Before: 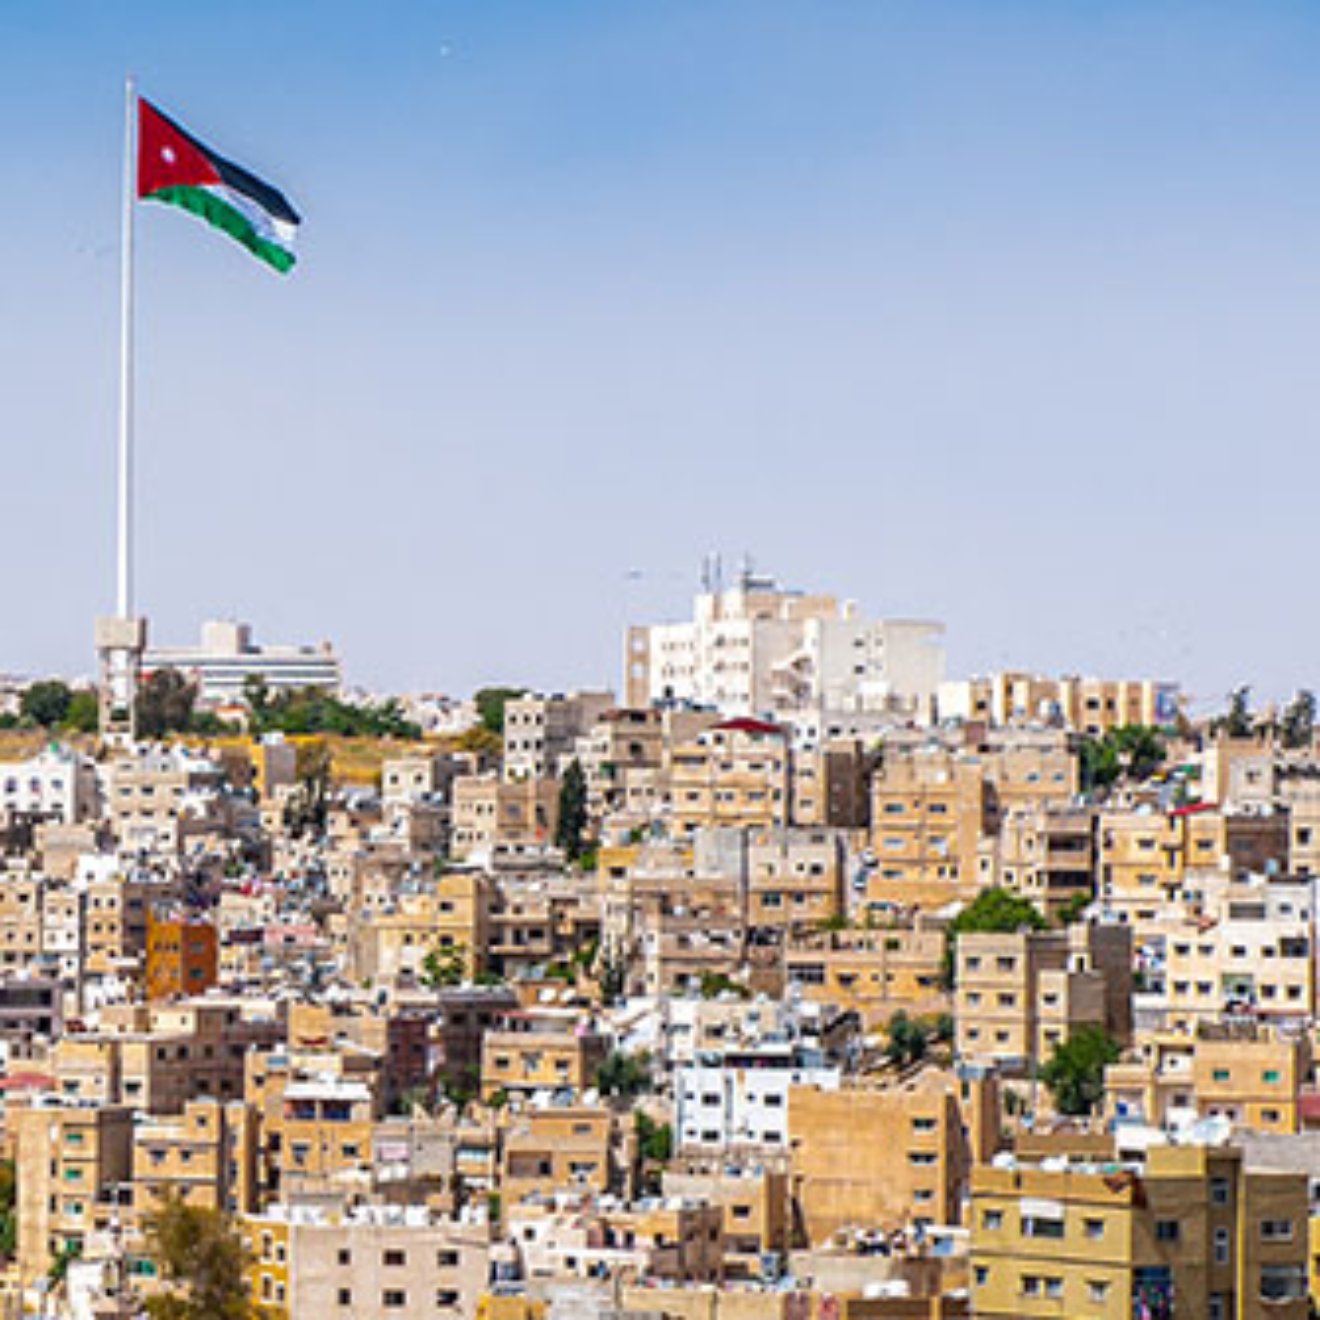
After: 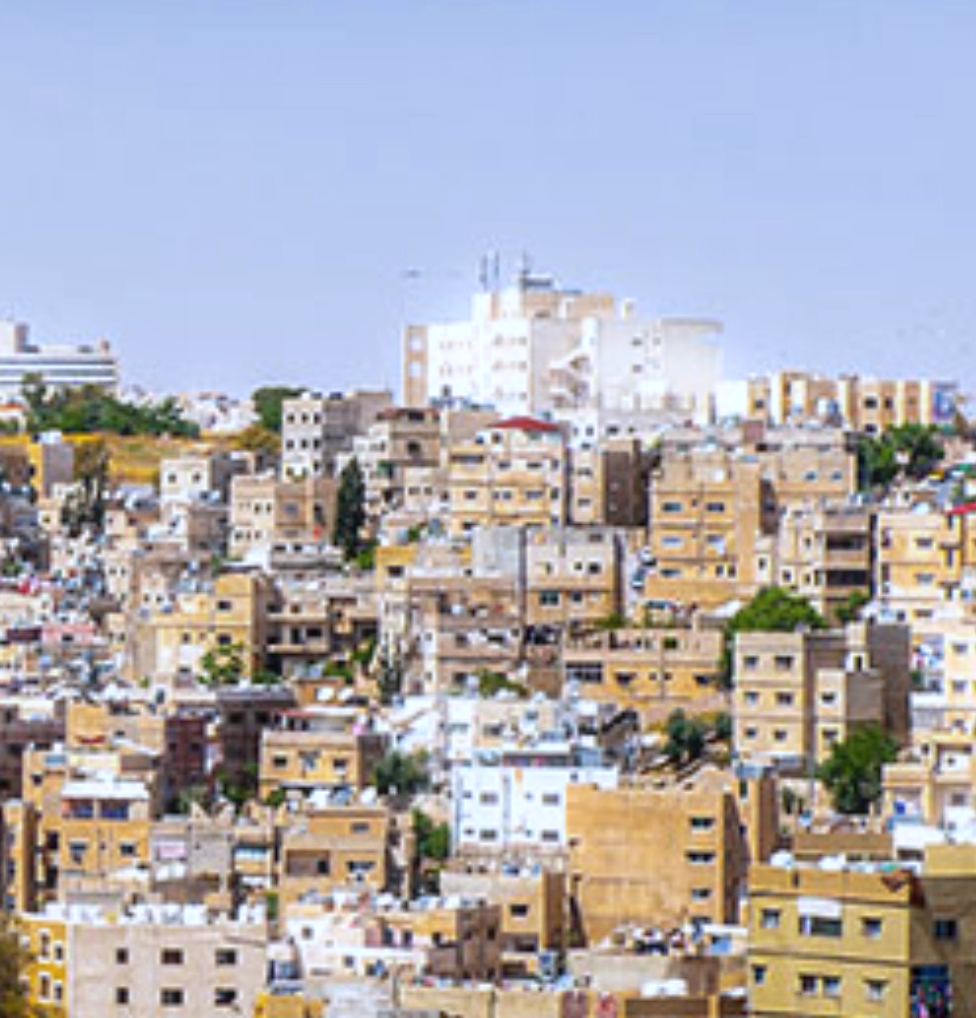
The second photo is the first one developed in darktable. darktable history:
crop: left 16.871%, top 22.857%, right 9.116%
white balance: red 0.954, blue 1.079
shadows and highlights: shadows 37.27, highlights -28.18, soften with gaussian
bloom: size 5%, threshold 95%, strength 15%
